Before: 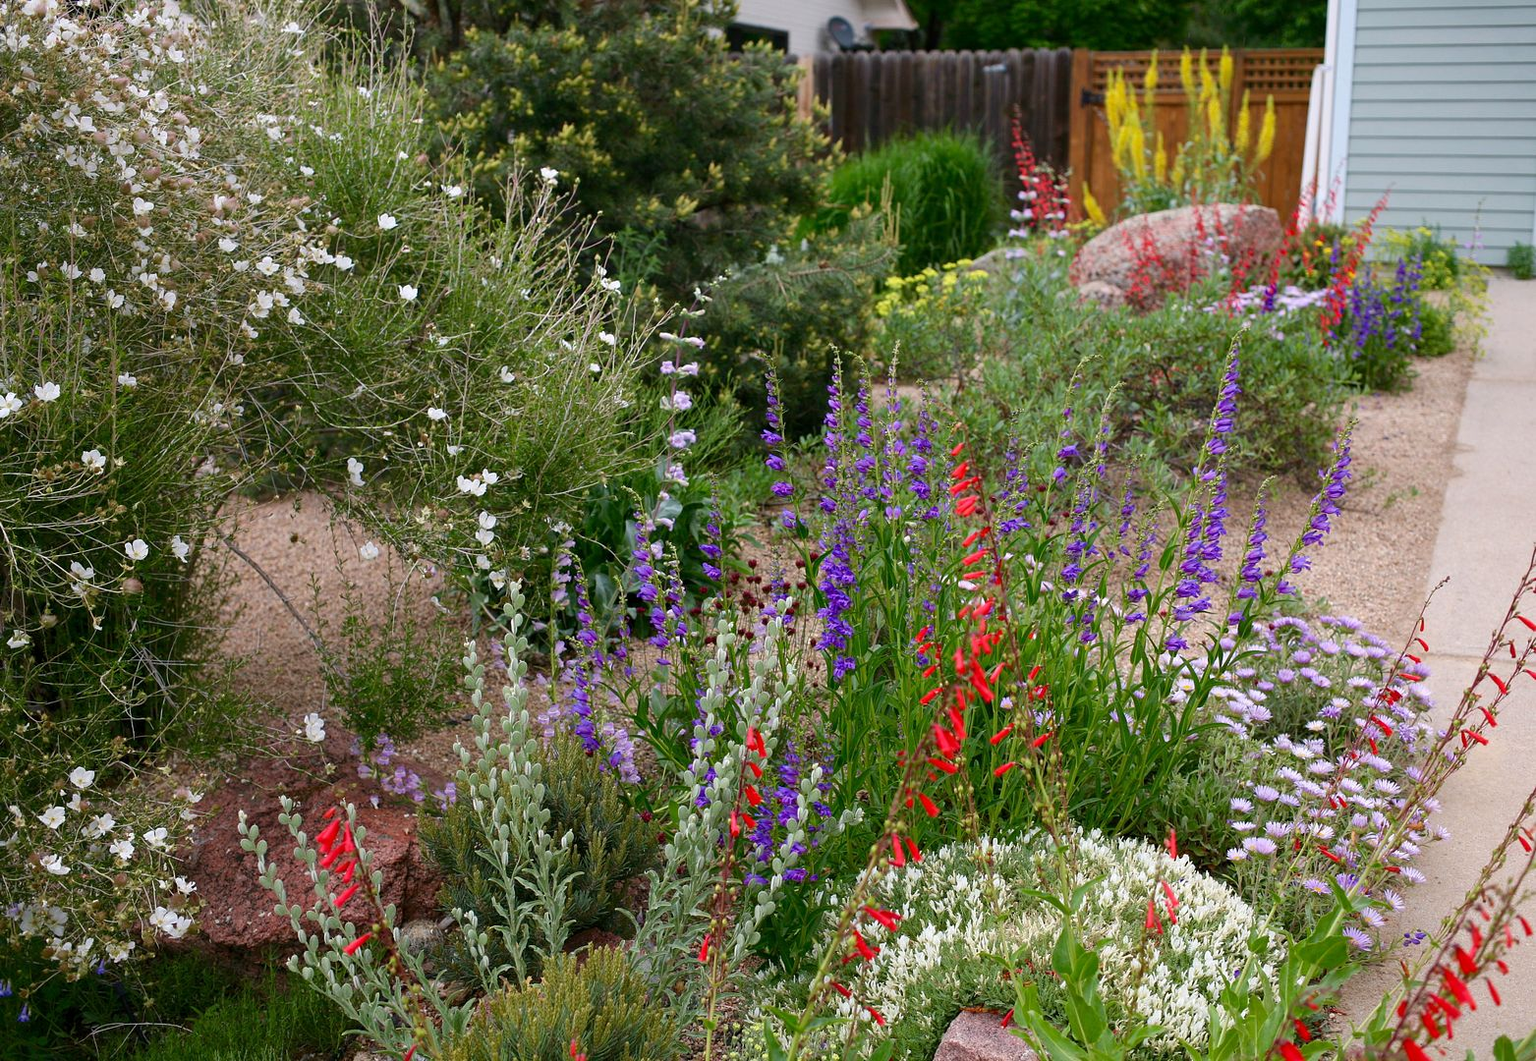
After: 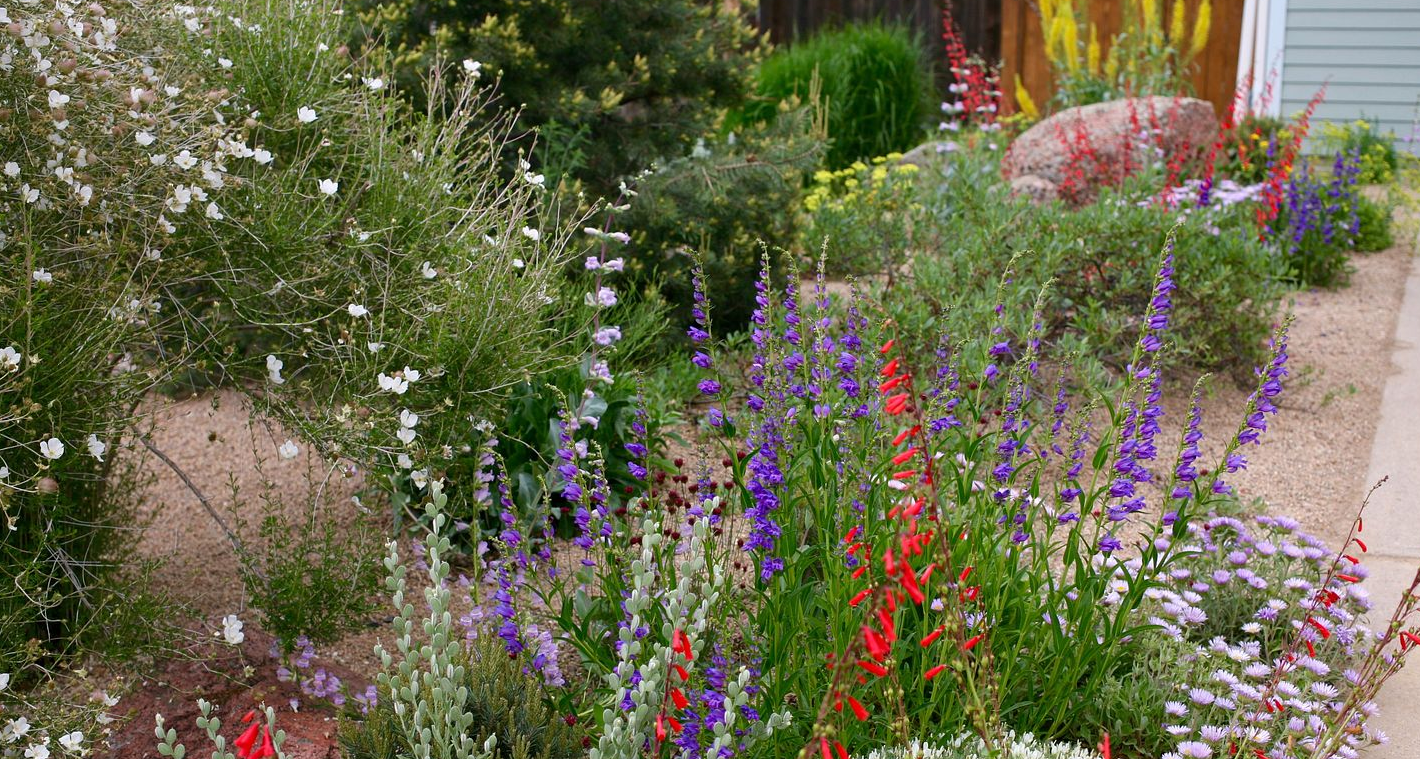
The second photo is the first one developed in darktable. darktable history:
crop: left 5.596%, top 10.314%, right 3.534%, bottom 19.395%
